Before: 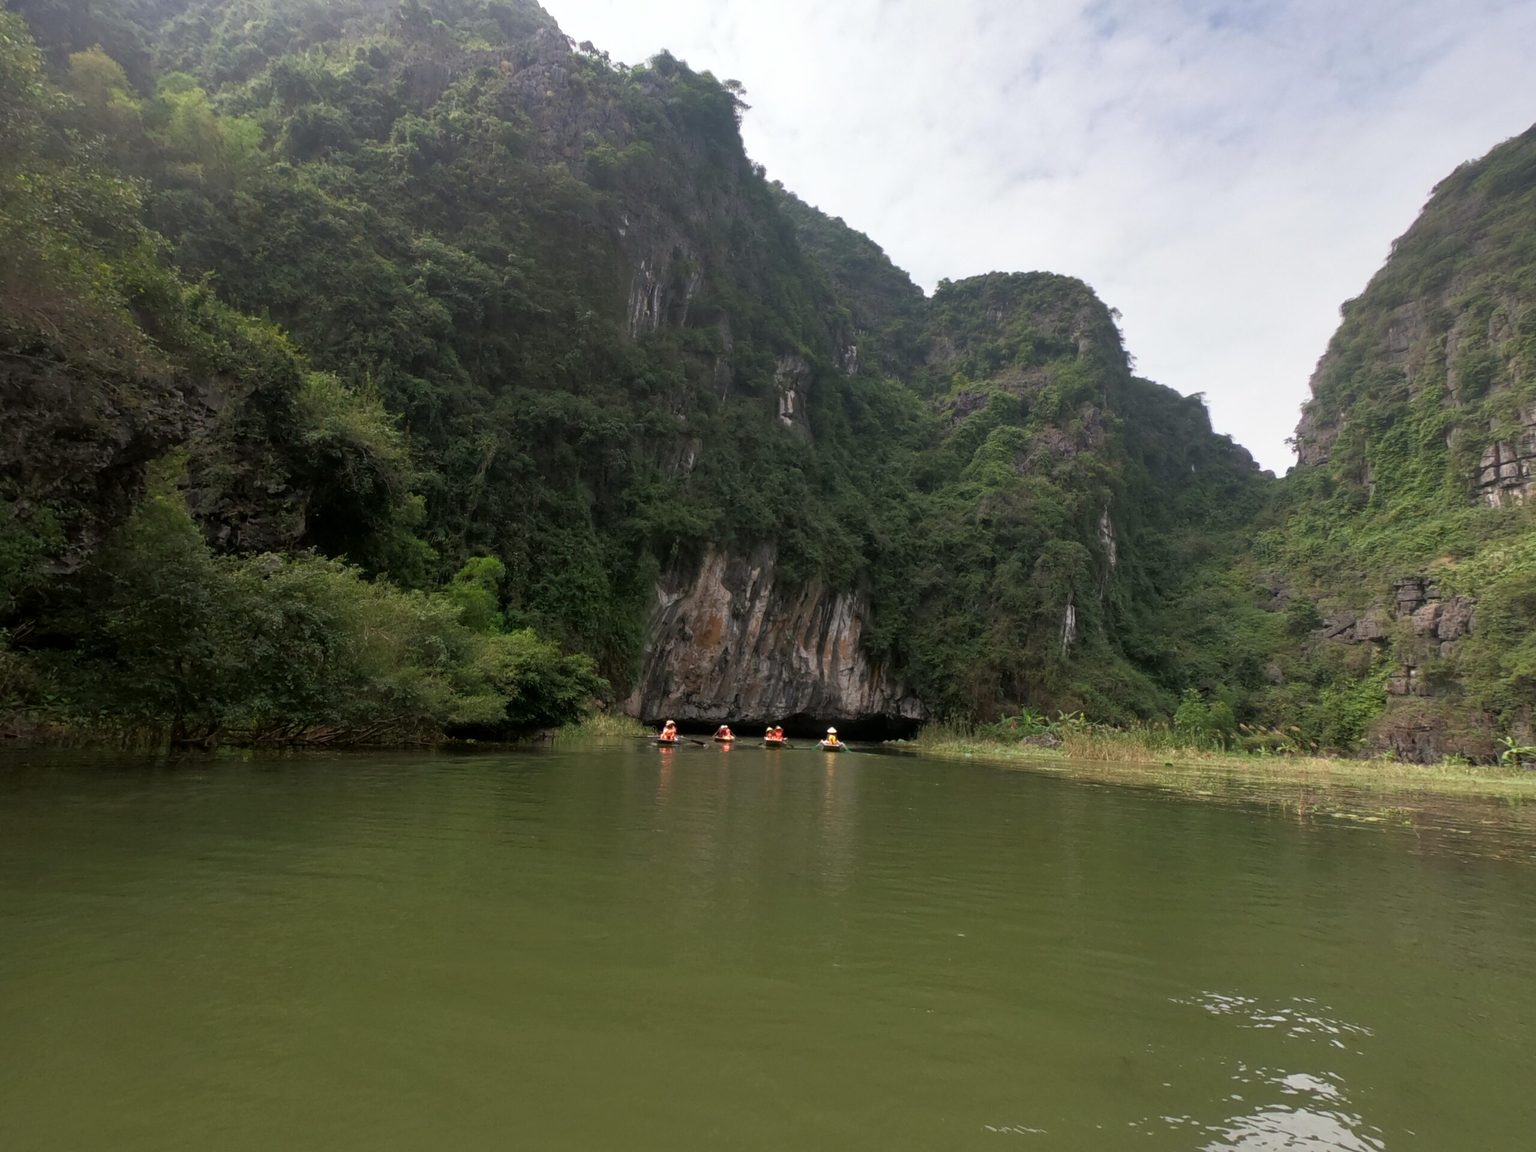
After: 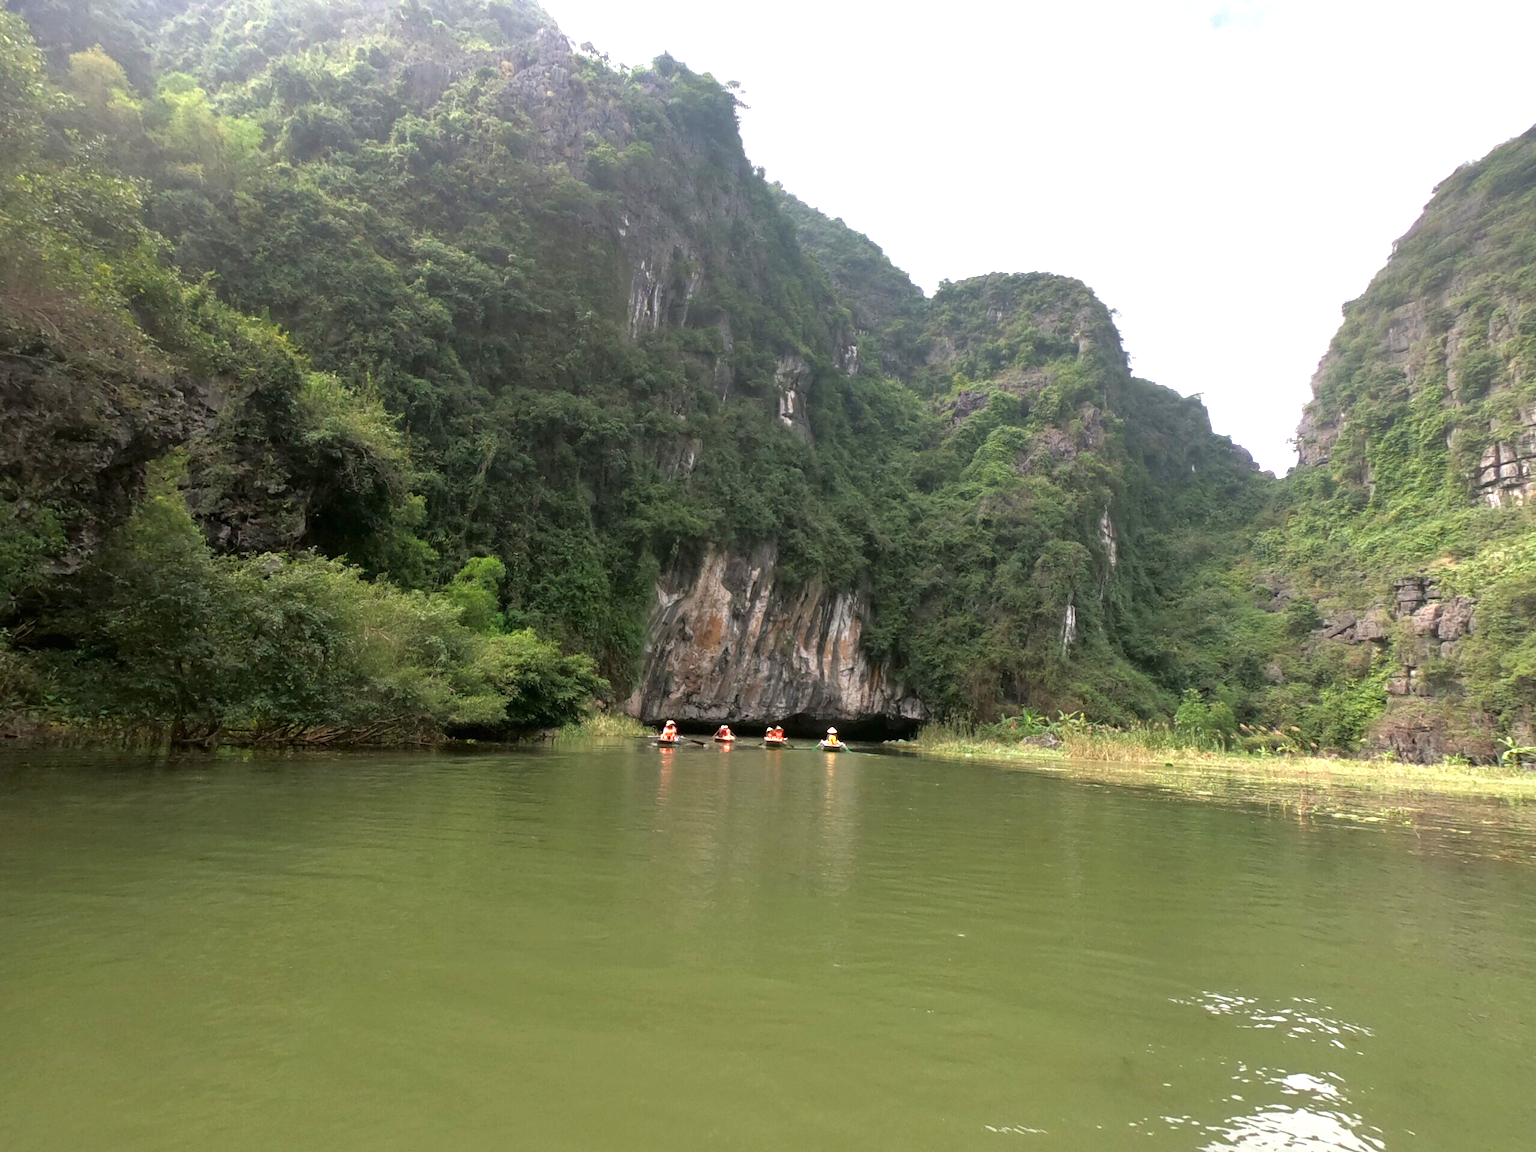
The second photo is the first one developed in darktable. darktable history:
tone equalizer: on, module defaults
exposure: black level correction 0, exposure 1.2 EV, compensate exposure bias true, compensate highlight preservation false
